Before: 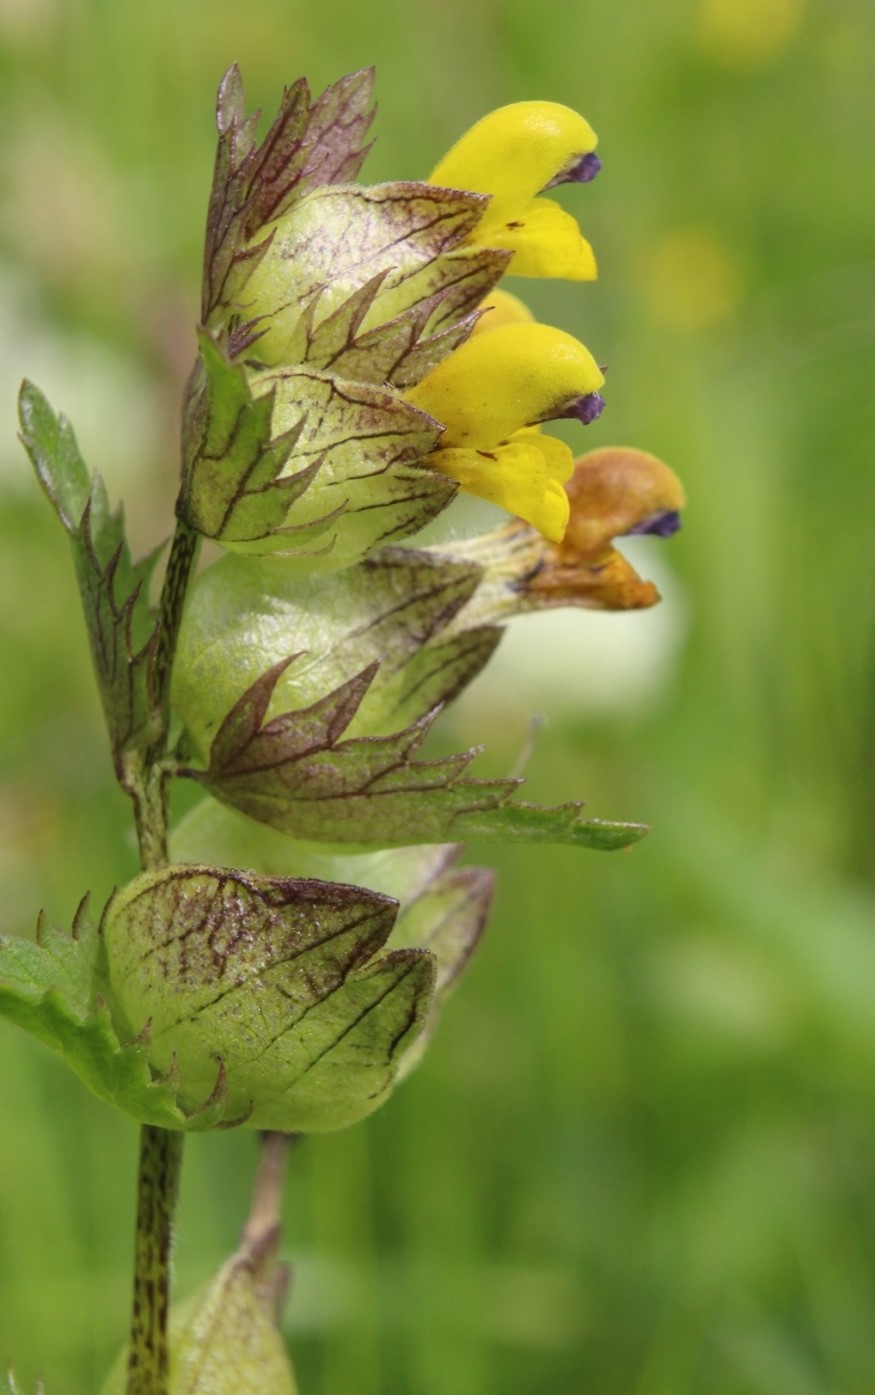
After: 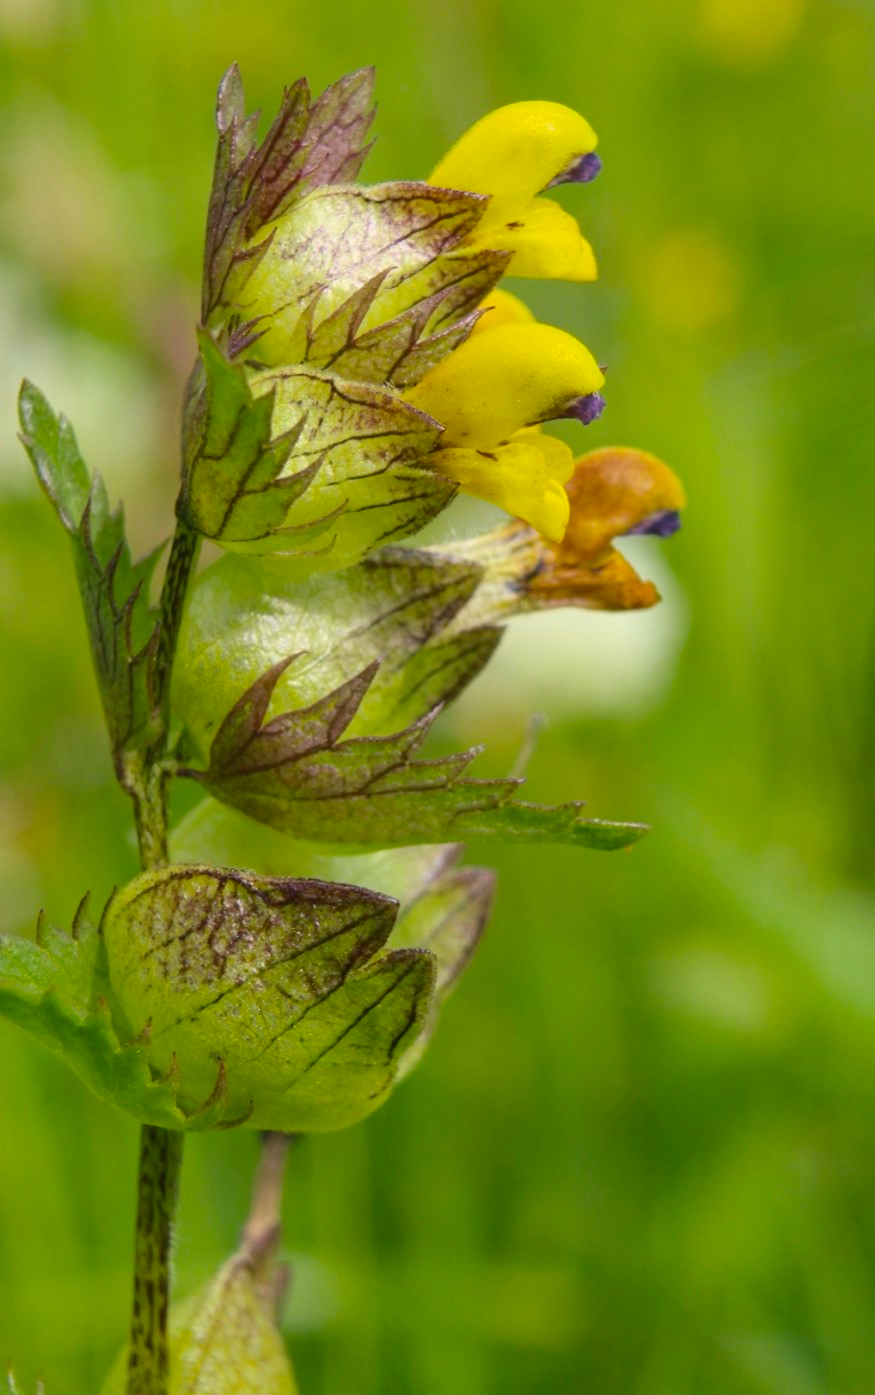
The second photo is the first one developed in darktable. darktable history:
color balance rgb: shadows lift › chroma 2.043%, shadows lift › hue 187.66°, perceptual saturation grading › global saturation 25.103%, global vibrance 20%
